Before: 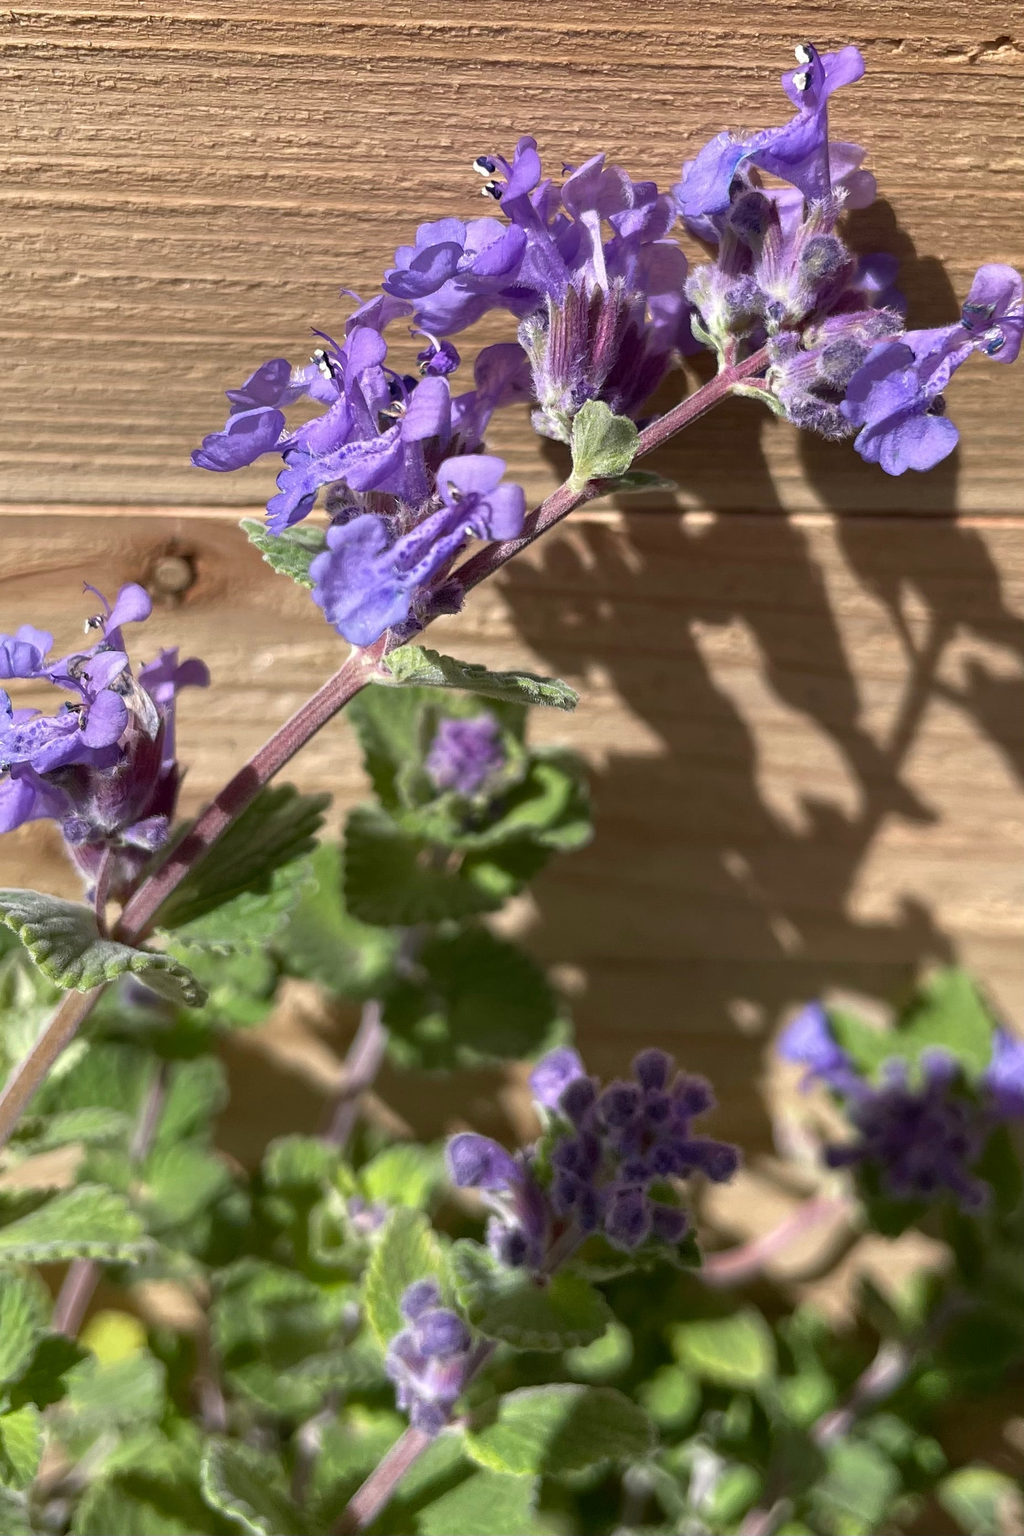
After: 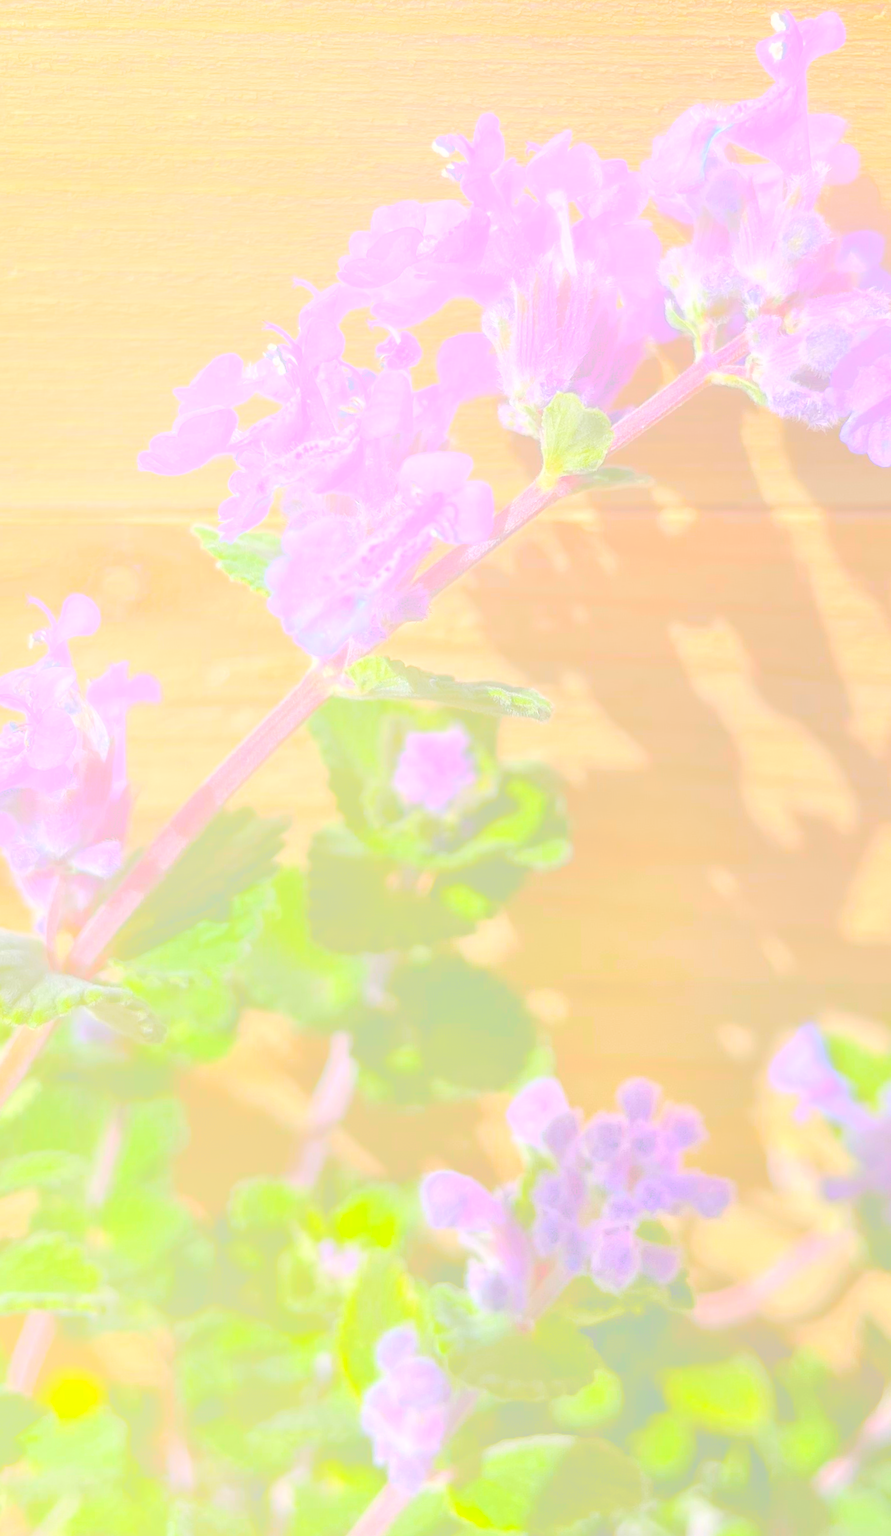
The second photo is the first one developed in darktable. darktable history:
color balance rgb: linear chroma grading › global chroma 15%, perceptual saturation grading › global saturation 30%
bloom: size 85%, threshold 5%, strength 85%
shadows and highlights: radius 123.98, shadows 100, white point adjustment -3, highlights -100, highlights color adjustment 89.84%, soften with gaussian
crop and rotate: angle 1°, left 4.281%, top 0.642%, right 11.383%, bottom 2.486%
